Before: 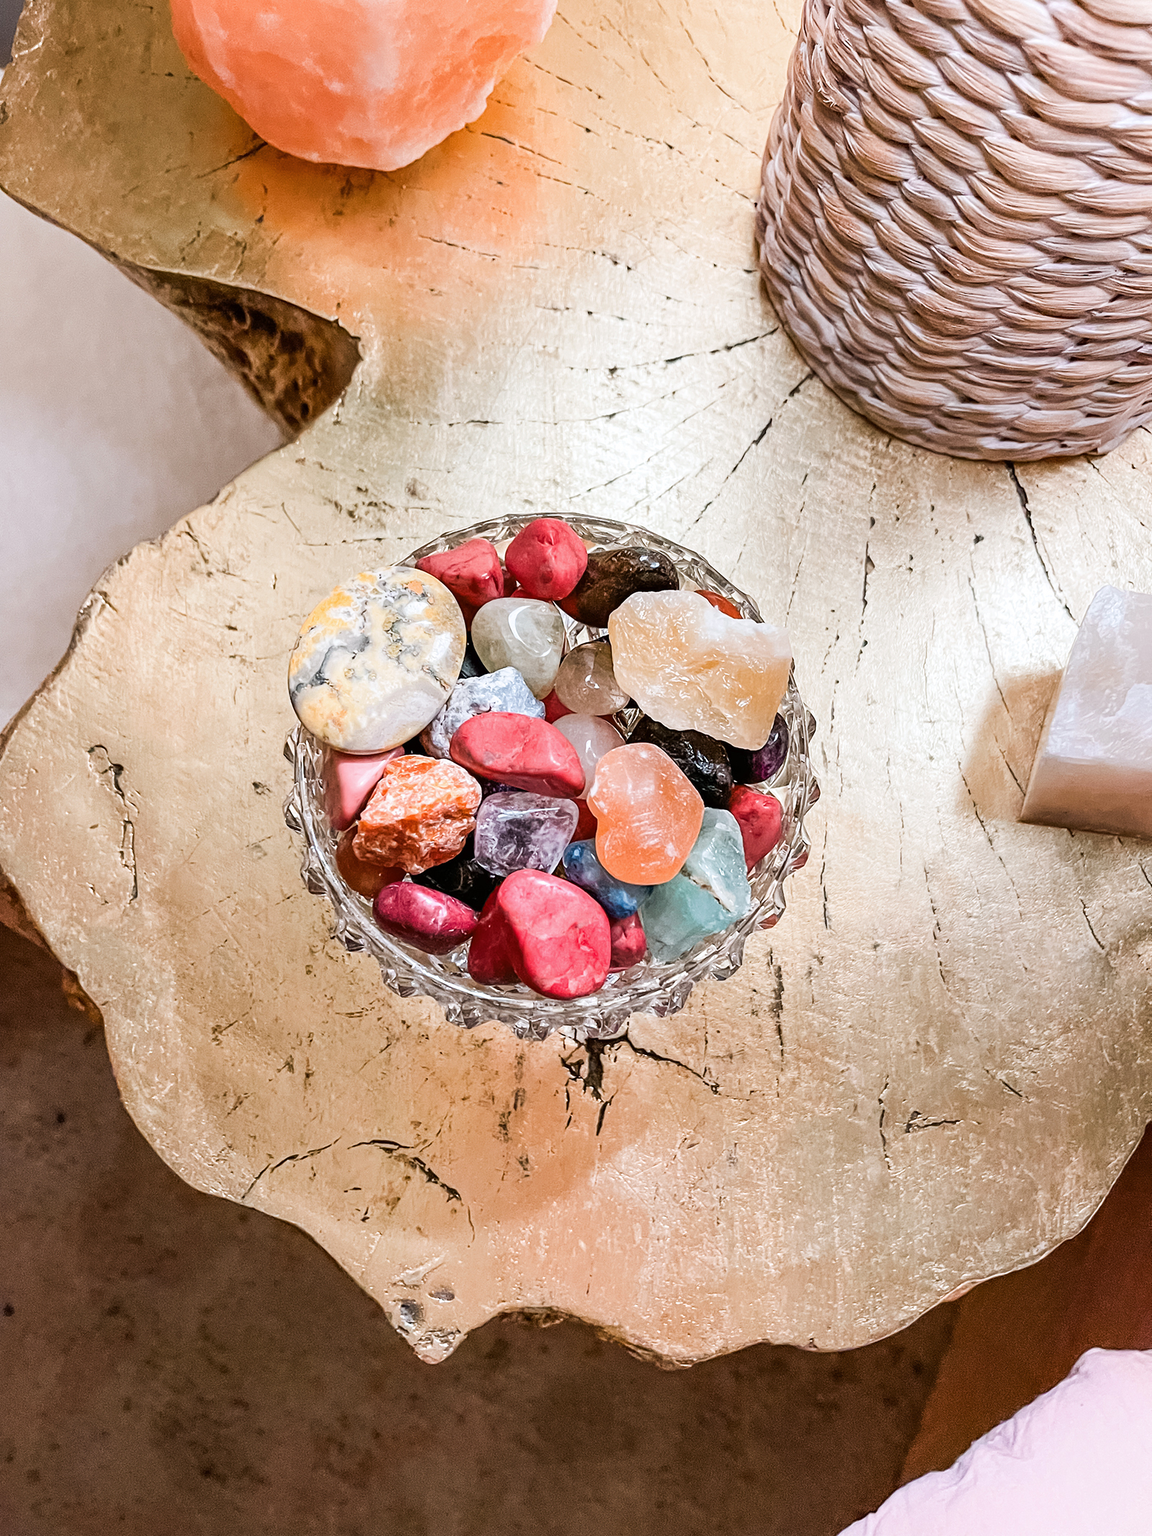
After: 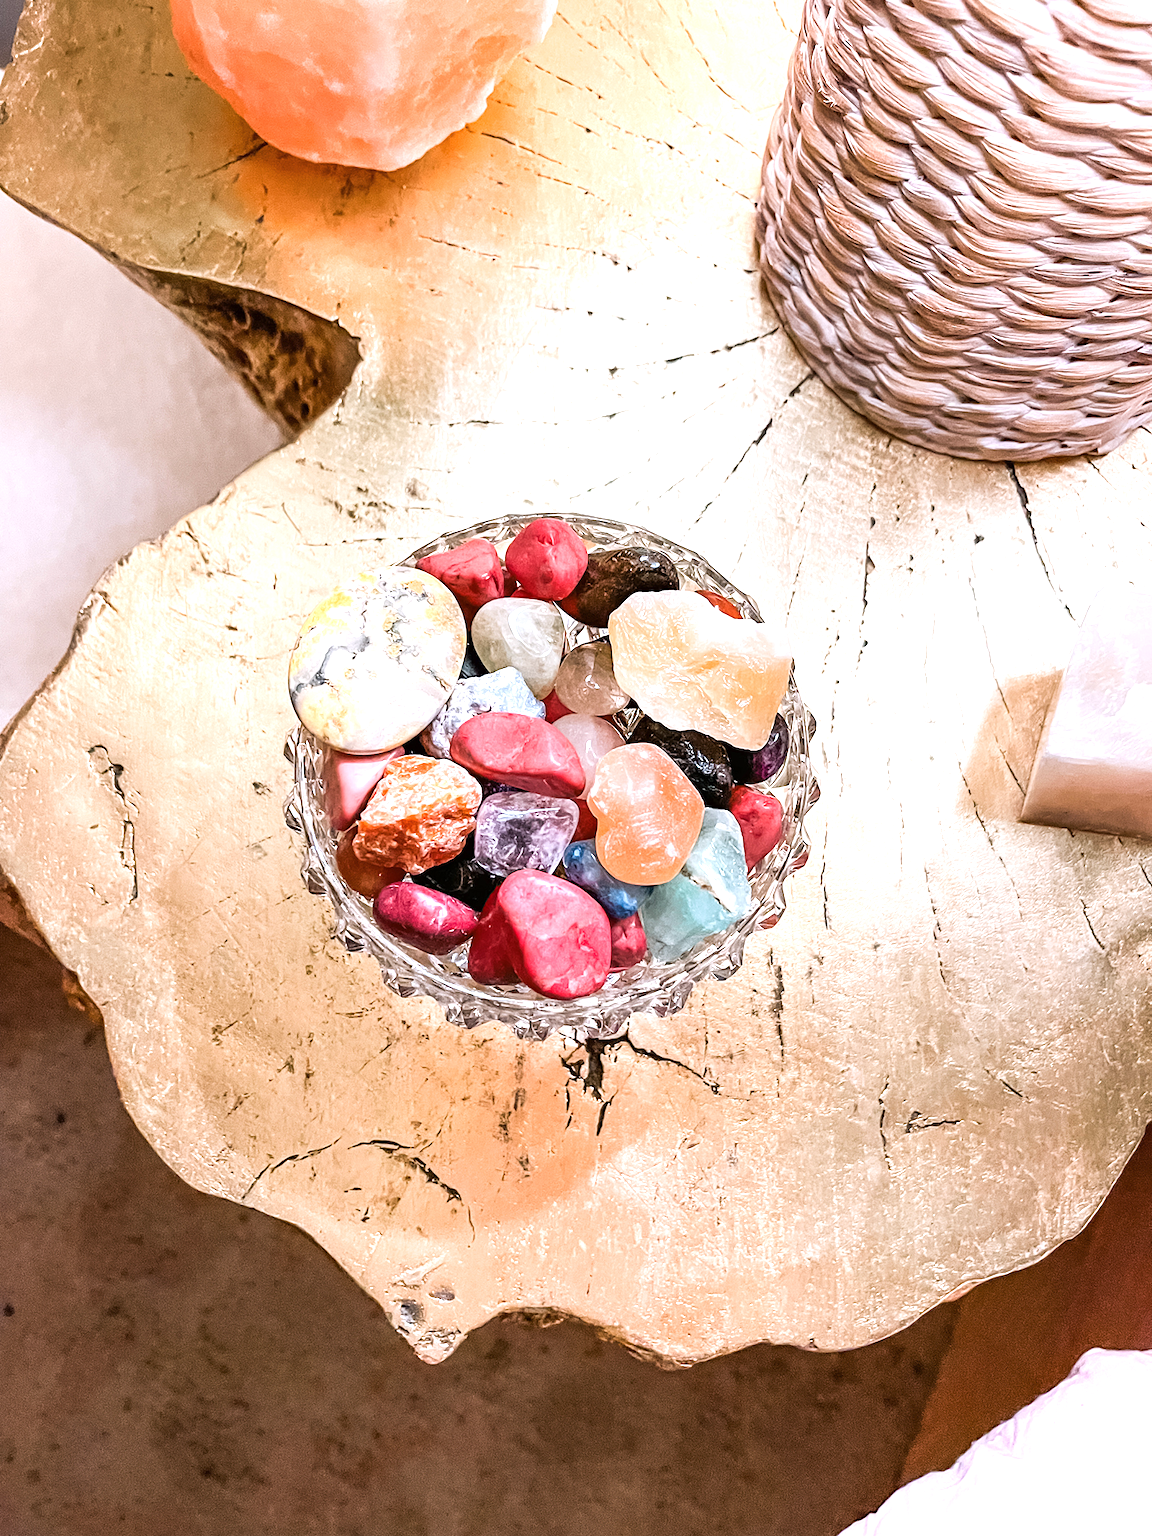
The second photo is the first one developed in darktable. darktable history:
white balance: red 1.009, blue 1.027
exposure: exposure 0.6 EV, compensate highlight preservation false
